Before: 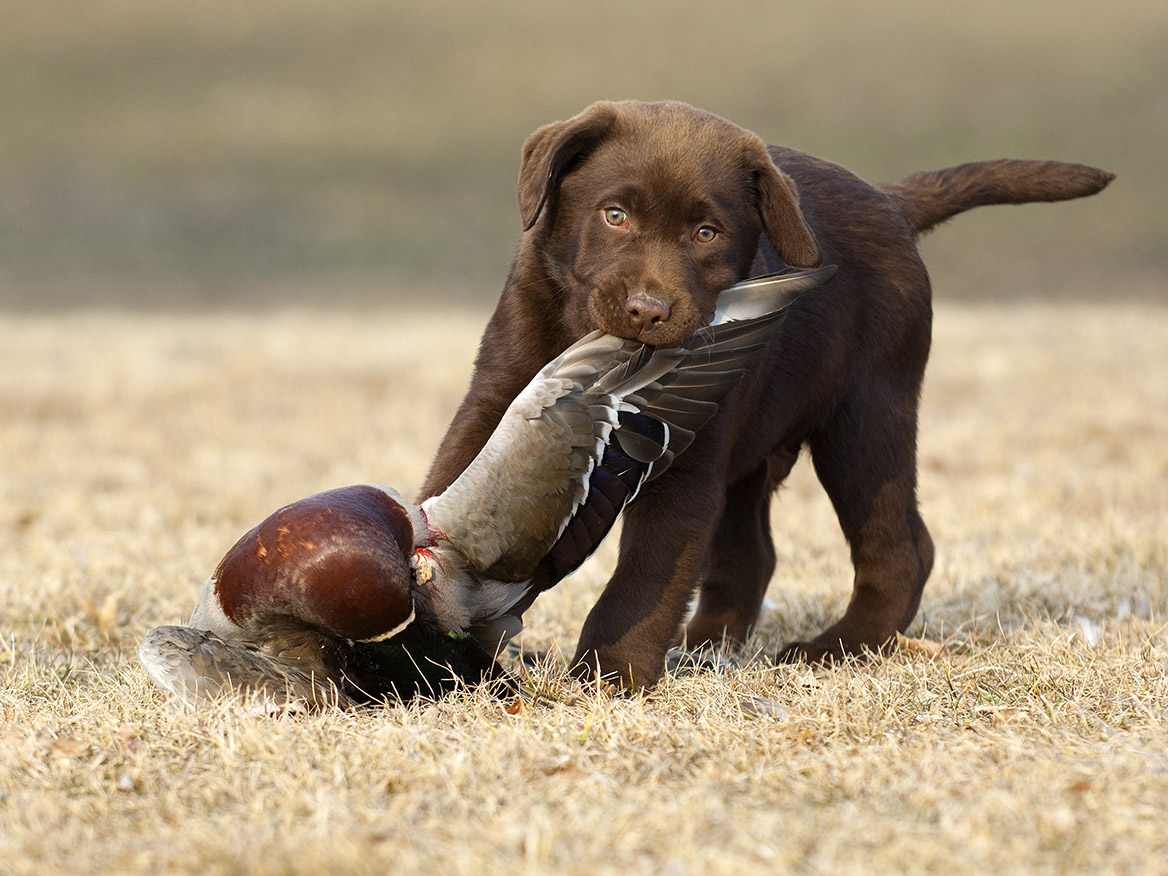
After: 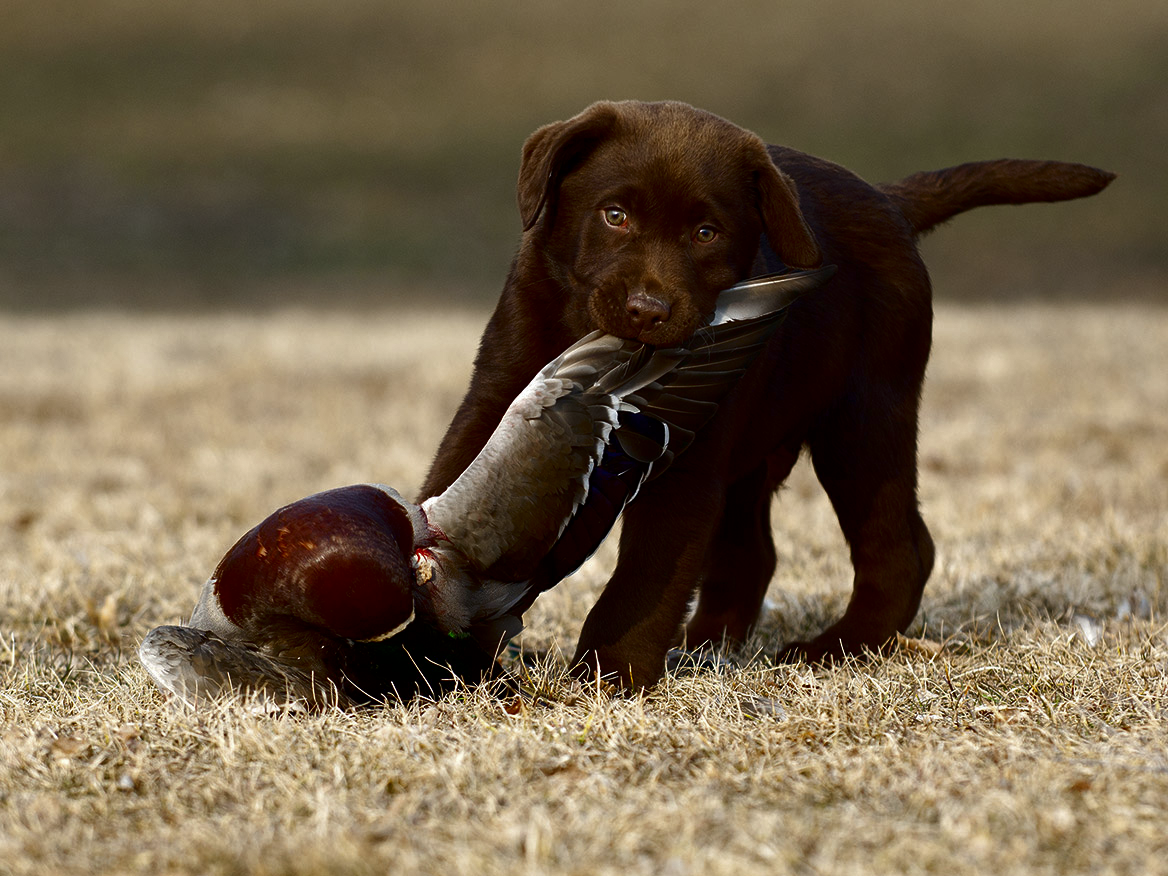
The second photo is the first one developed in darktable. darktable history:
contrast brightness saturation: brightness -0.511
